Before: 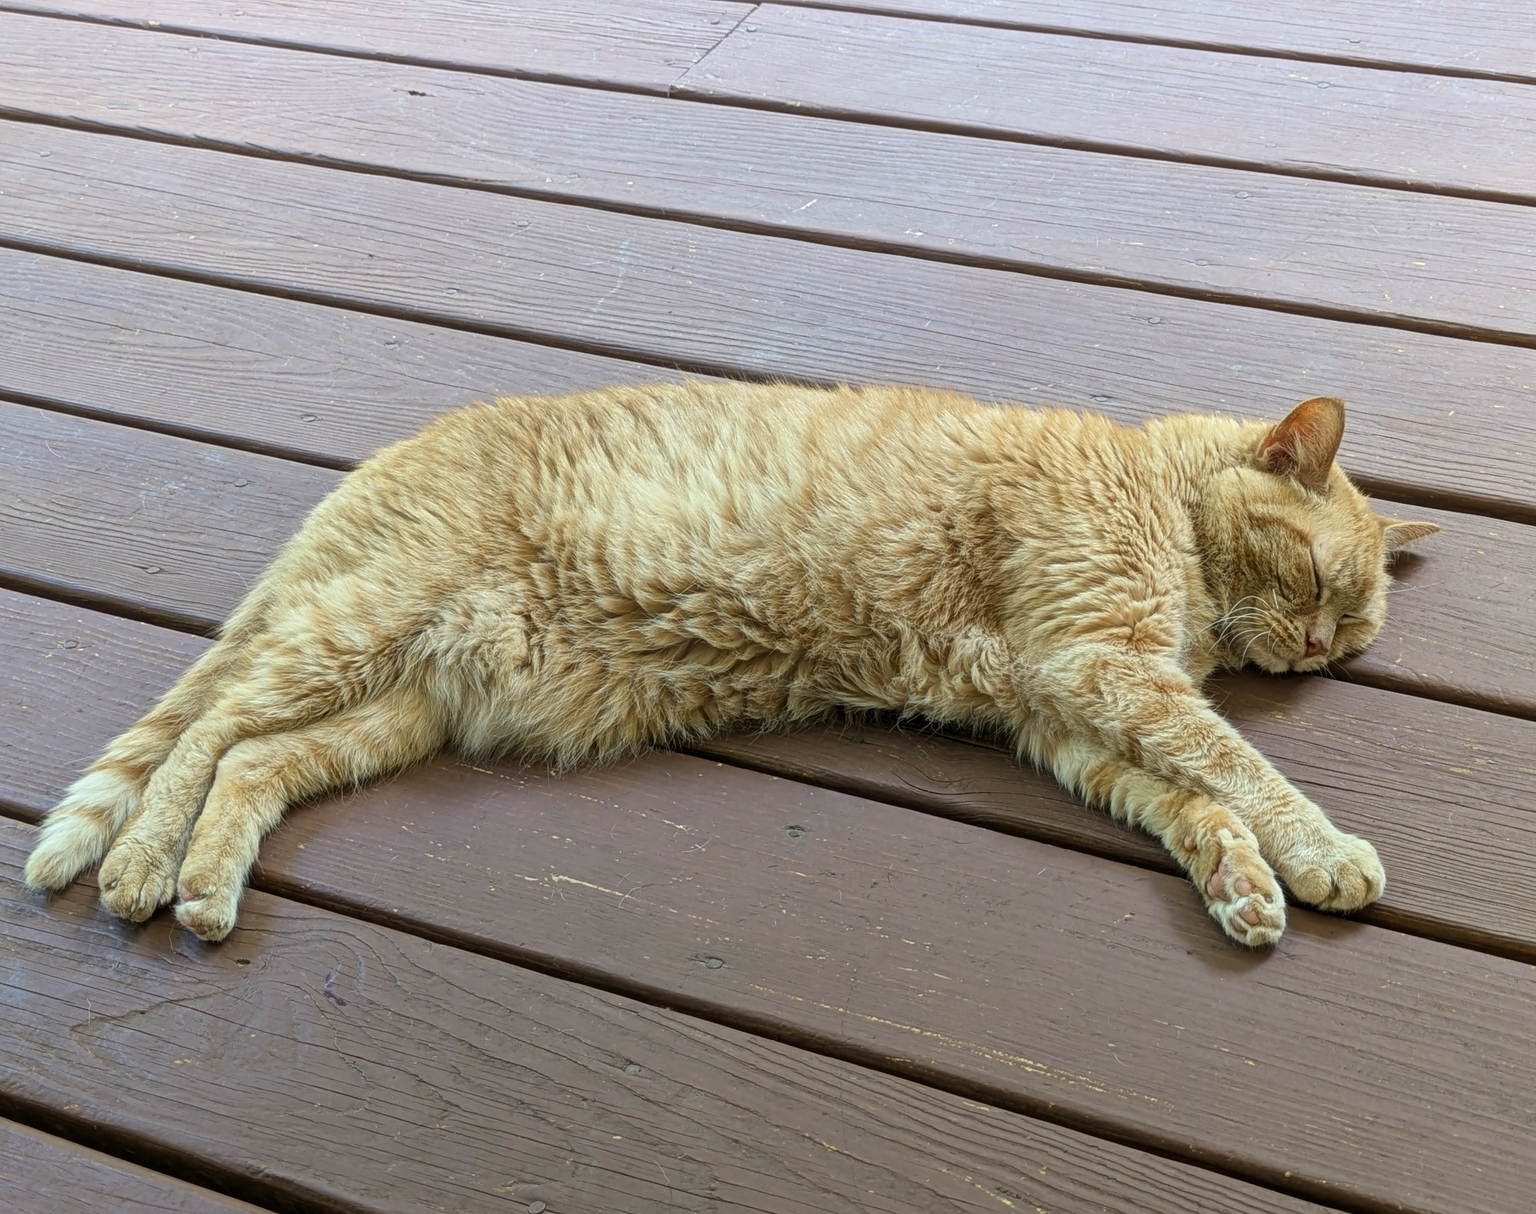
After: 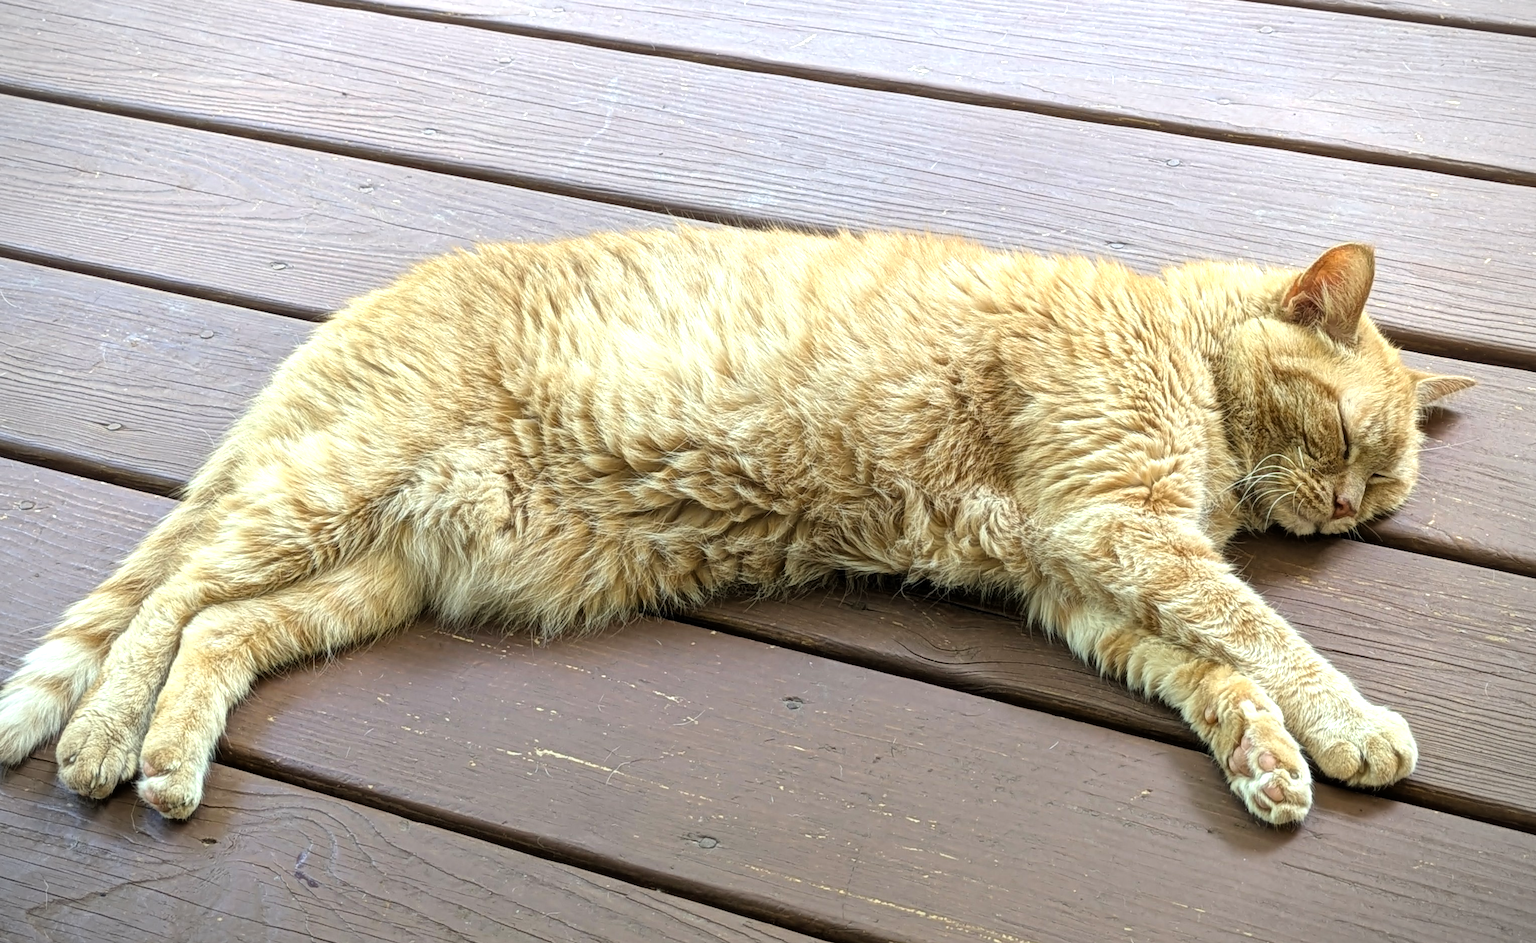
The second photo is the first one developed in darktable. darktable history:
crop and rotate: left 2.993%, top 13.788%, right 2.465%, bottom 12.711%
vignetting: fall-off start 89.23%, fall-off radius 43.3%, width/height ratio 1.163
tone equalizer: -8 EV -0.774 EV, -7 EV -0.738 EV, -6 EV -0.613 EV, -5 EV -0.412 EV, -3 EV 0.403 EV, -2 EV 0.6 EV, -1 EV 0.686 EV, +0 EV 0.744 EV
